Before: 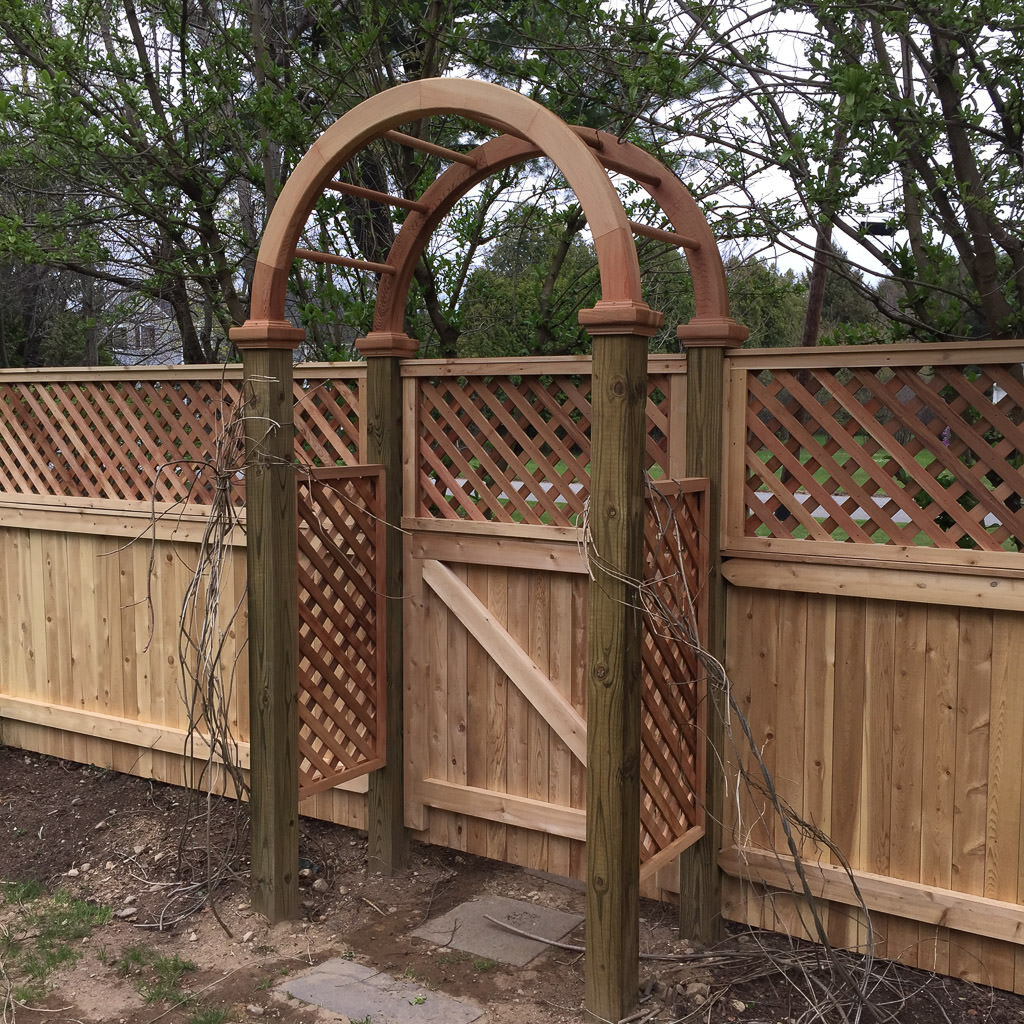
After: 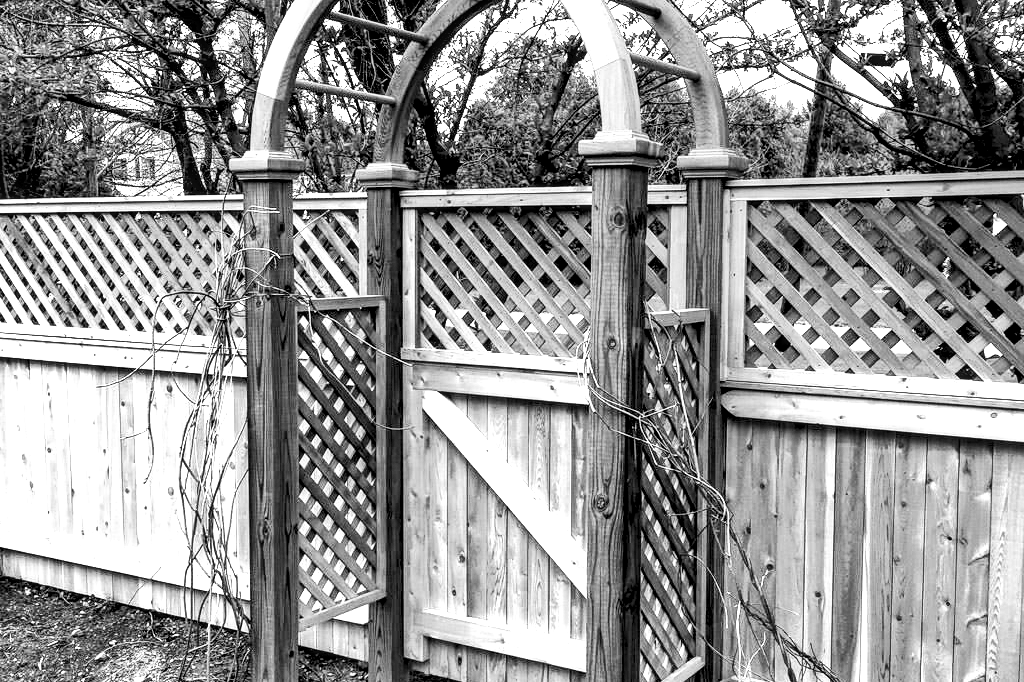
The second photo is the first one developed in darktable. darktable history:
exposure: black level correction 0, exposure 1.455 EV, compensate highlight preservation false
local contrast: highlights 60%, shadows 63%, detail 160%
crop: top 16.553%, bottom 16.772%
shadows and highlights: shadows 30.74, highlights -62.65, soften with gaussian
filmic rgb: black relative exposure -5.54 EV, white relative exposure 2.51 EV, target black luminance 0%, hardness 4.55, latitude 66.95%, contrast 1.447, shadows ↔ highlights balance -4.13%, color science v6 (2022)
contrast brightness saturation: contrast 0.093, saturation 0.268
tone curve: curves: ch0 [(0, 0) (0.003, 0.059) (0.011, 0.059) (0.025, 0.057) (0.044, 0.055) (0.069, 0.057) (0.1, 0.083) (0.136, 0.128) (0.177, 0.185) (0.224, 0.242) (0.277, 0.308) (0.335, 0.383) (0.399, 0.468) (0.468, 0.547) (0.543, 0.632) (0.623, 0.71) (0.709, 0.801) (0.801, 0.859) (0.898, 0.922) (1, 1)], color space Lab, independent channels, preserve colors none
color zones: curves: ch0 [(0, 0.613) (0.01, 0.613) (0.245, 0.448) (0.498, 0.529) (0.642, 0.665) (0.879, 0.777) (0.99, 0.613)]; ch1 [(0, 0) (0.143, 0) (0.286, 0) (0.429, 0) (0.571, 0) (0.714, 0) (0.857, 0)]
